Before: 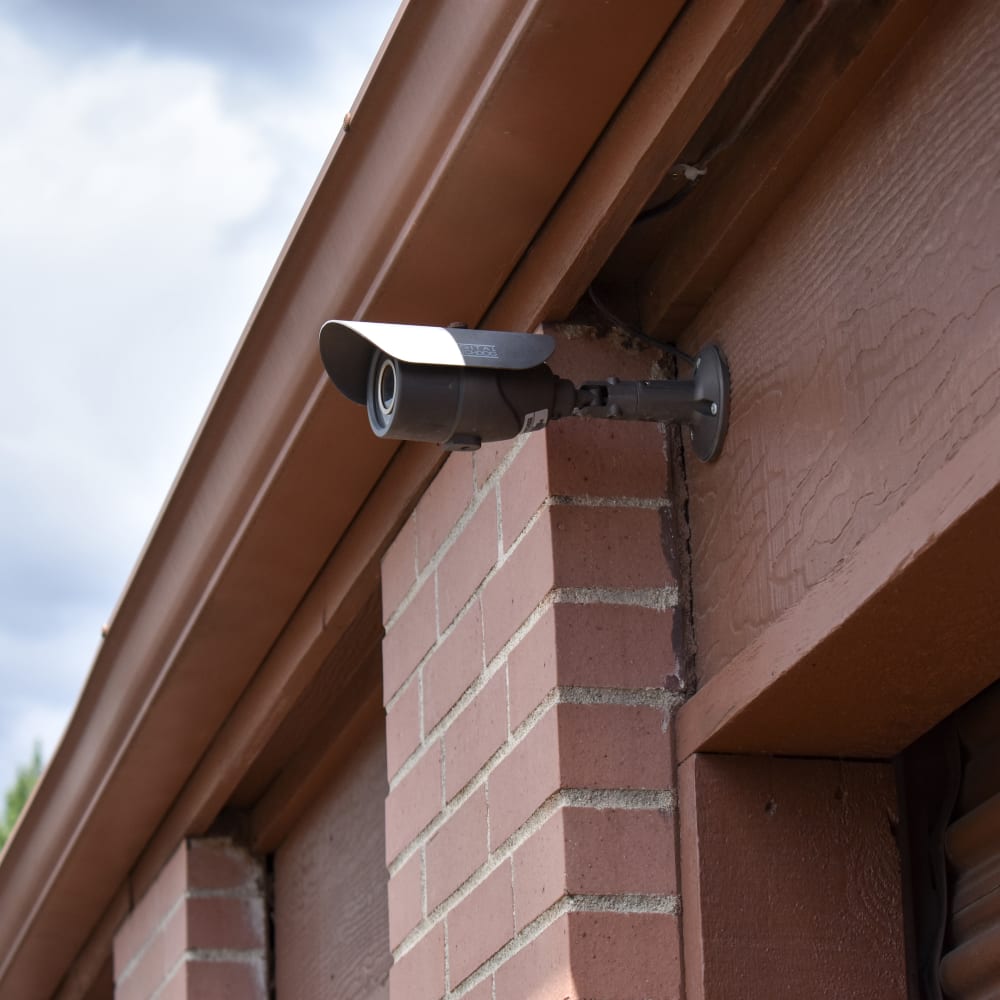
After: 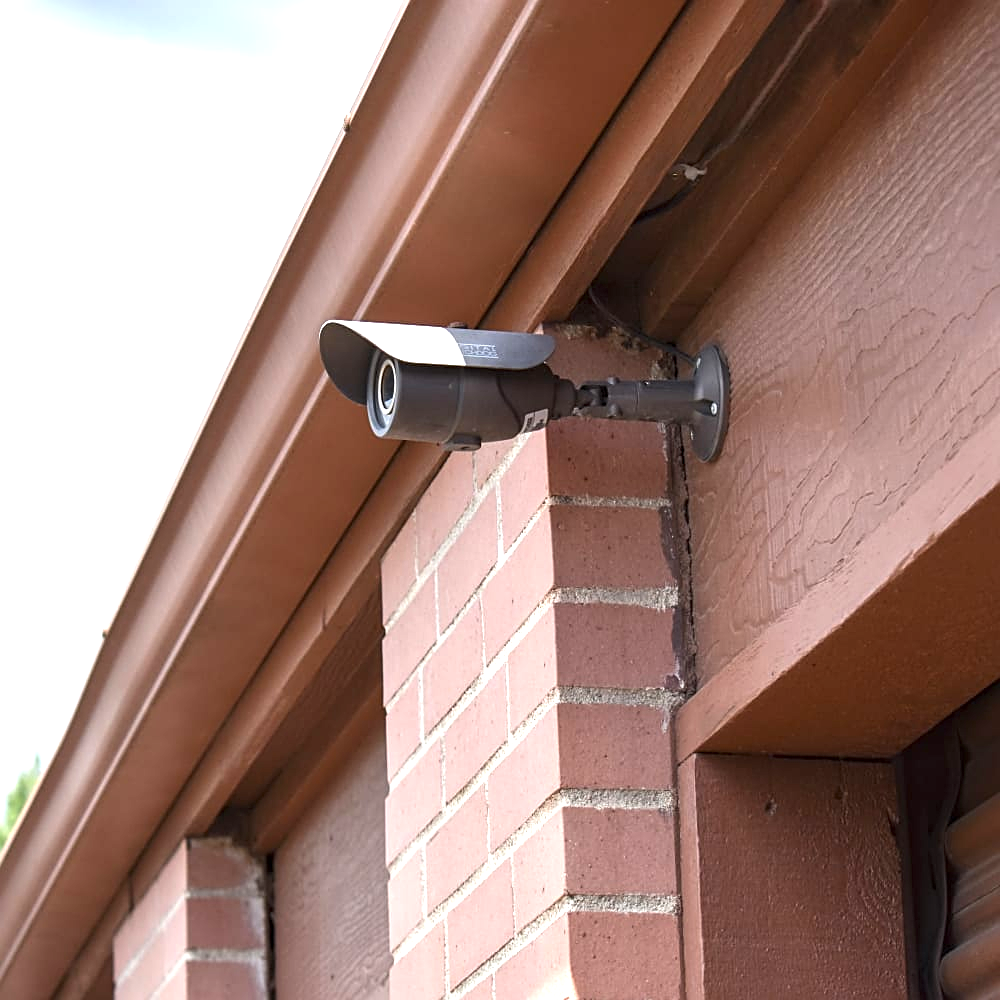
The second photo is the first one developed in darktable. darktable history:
exposure: exposure 1.153 EV, compensate highlight preservation false
sharpen: on, module defaults
